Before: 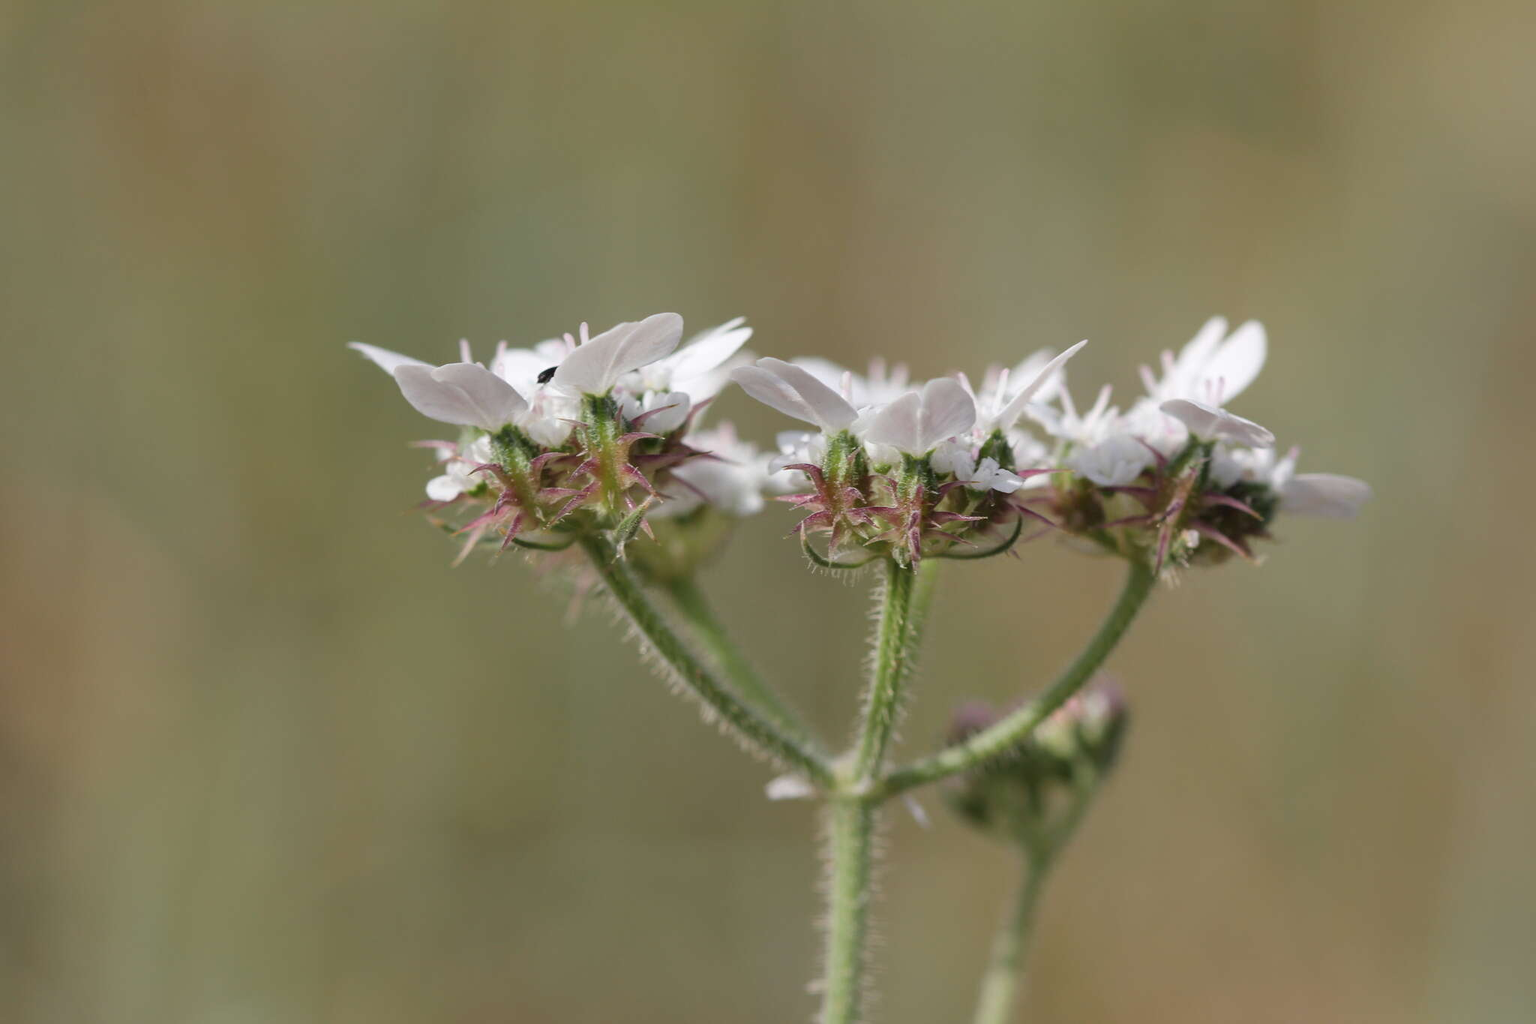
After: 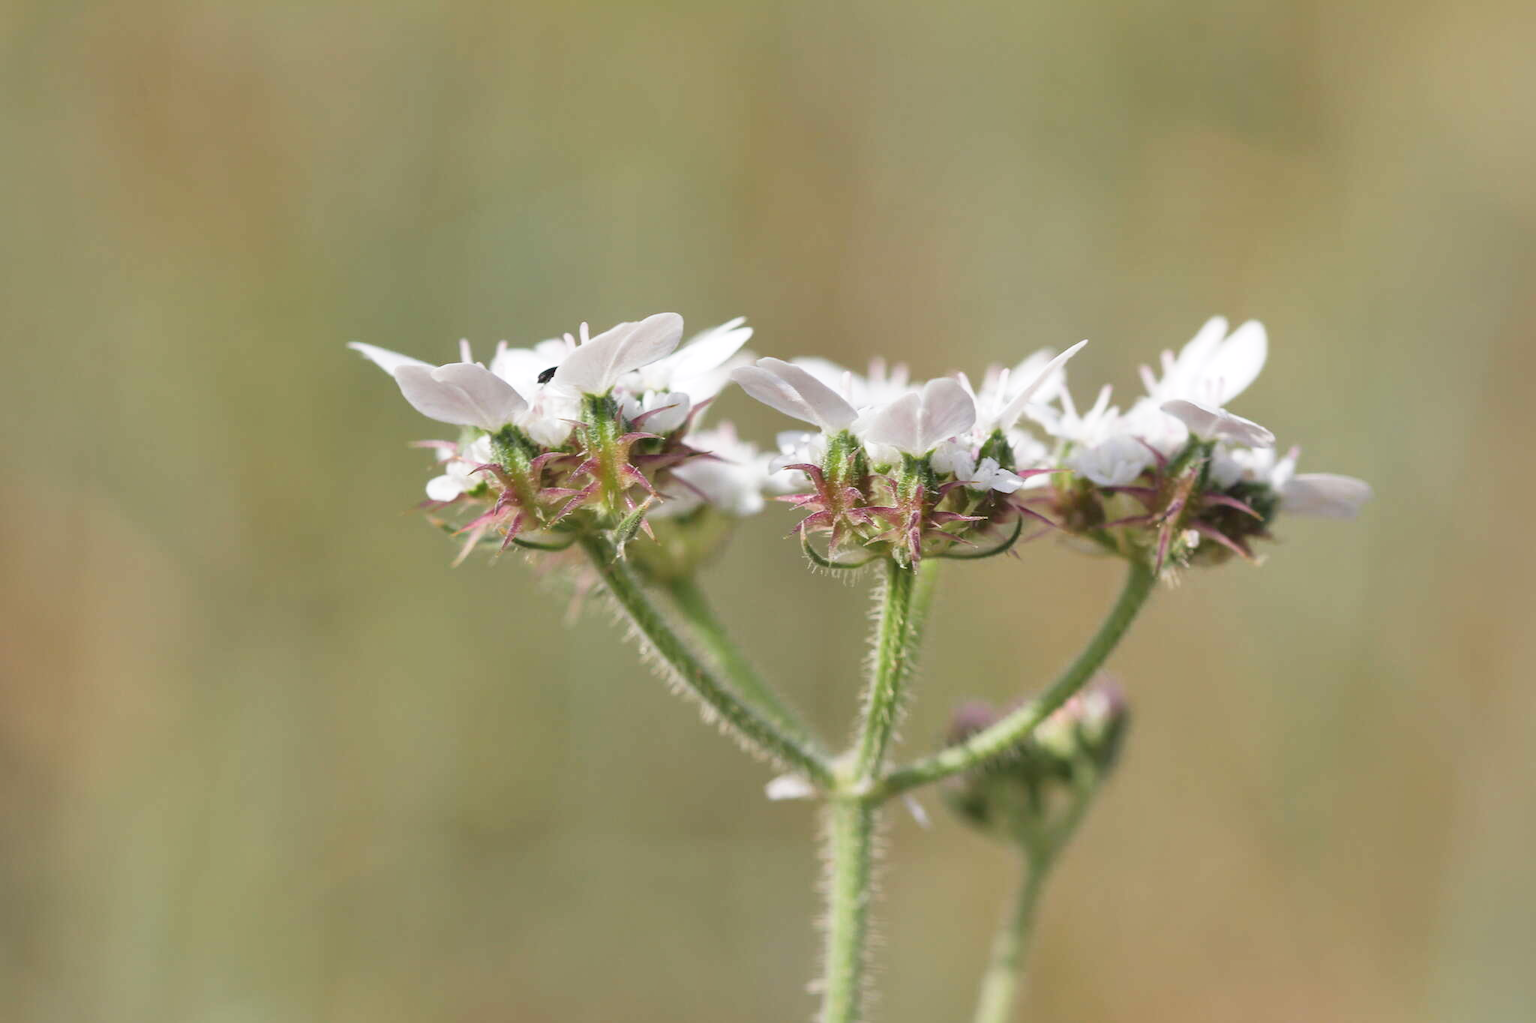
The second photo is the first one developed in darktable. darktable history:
base curve: curves: ch0 [(0, 0) (0.579, 0.807) (1, 1)], preserve colors none
shadows and highlights: shadows 30.06
exposure: exposure 0.128 EV, compensate highlight preservation false
